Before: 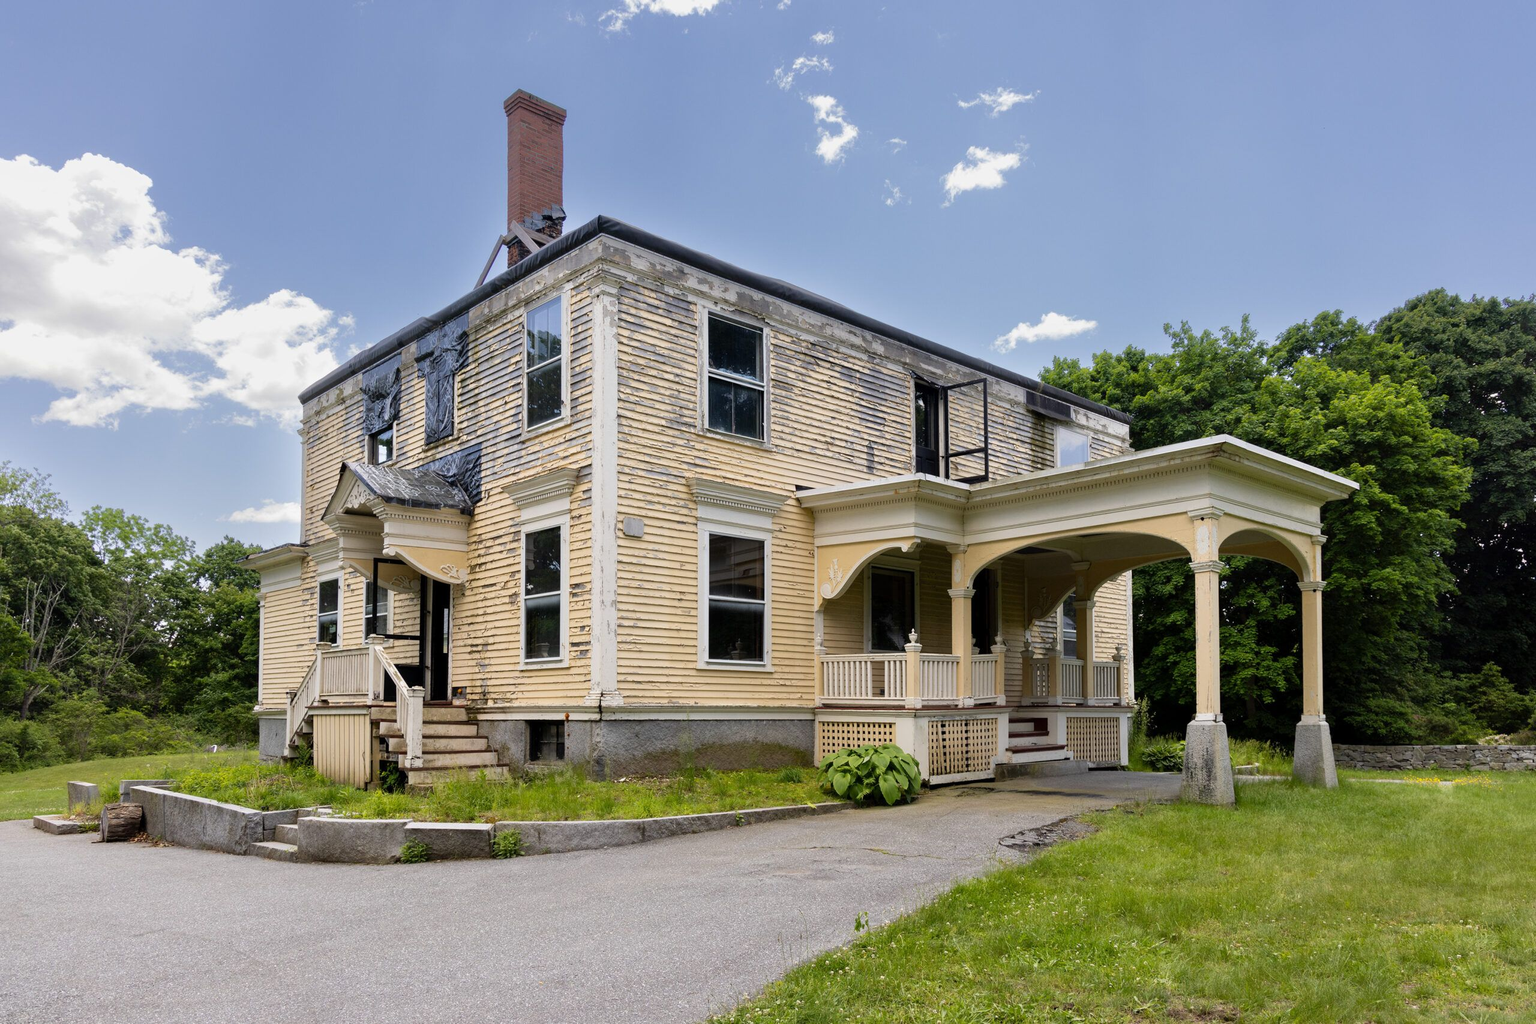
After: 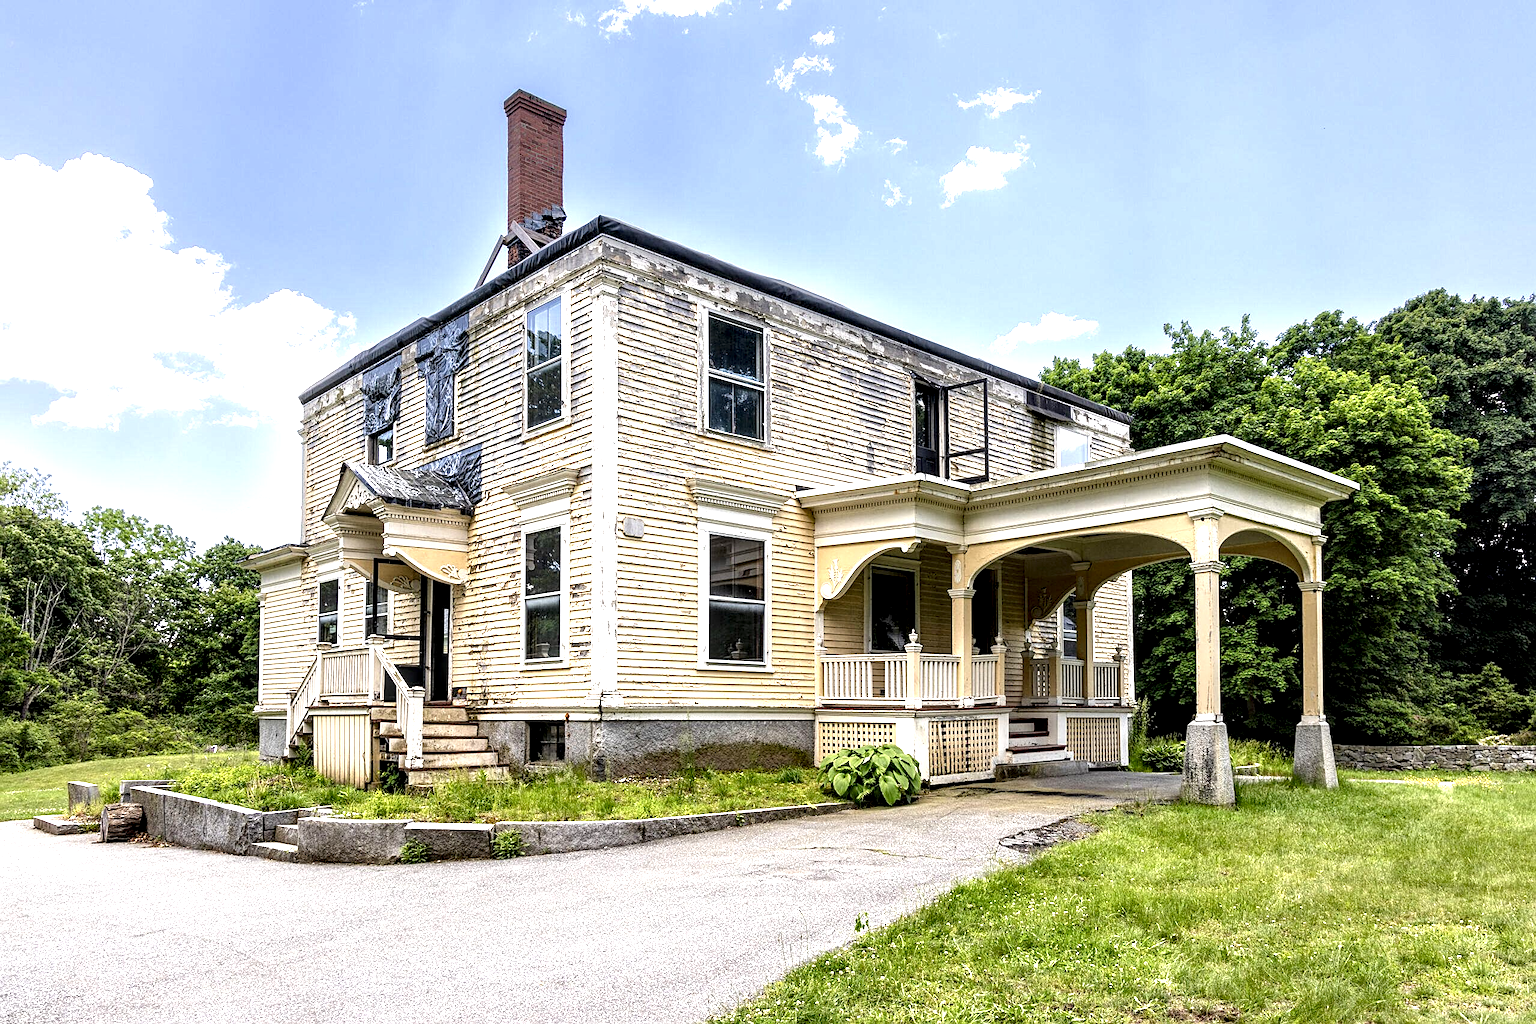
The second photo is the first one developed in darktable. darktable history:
sharpen: on, module defaults
exposure: exposure 1.059 EV, compensate highlight preservation false
color balance rgb: global offset › hue 168.99°, perceptual saturation grading › global saturation -1.785%, perceptual saturation grading › highlights -8.23%, perceptual saturation grading › mid-tones 8.248%, perceptual saturation grading › shadows 3.838%
local contrast: highlights 17%, detail 186%
